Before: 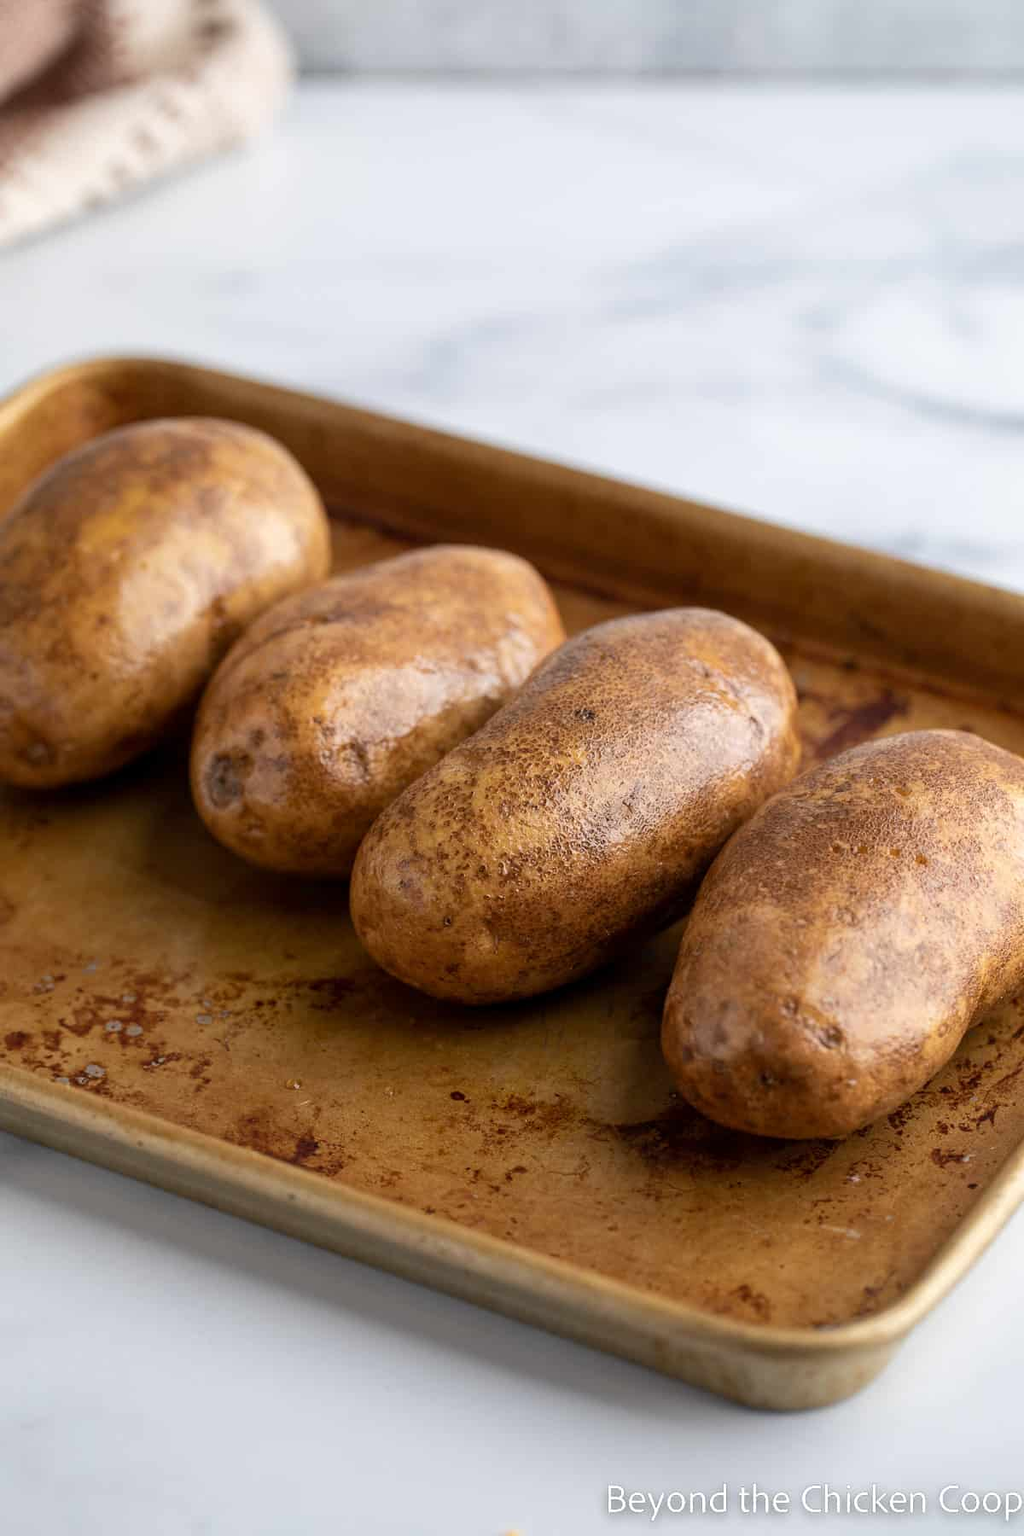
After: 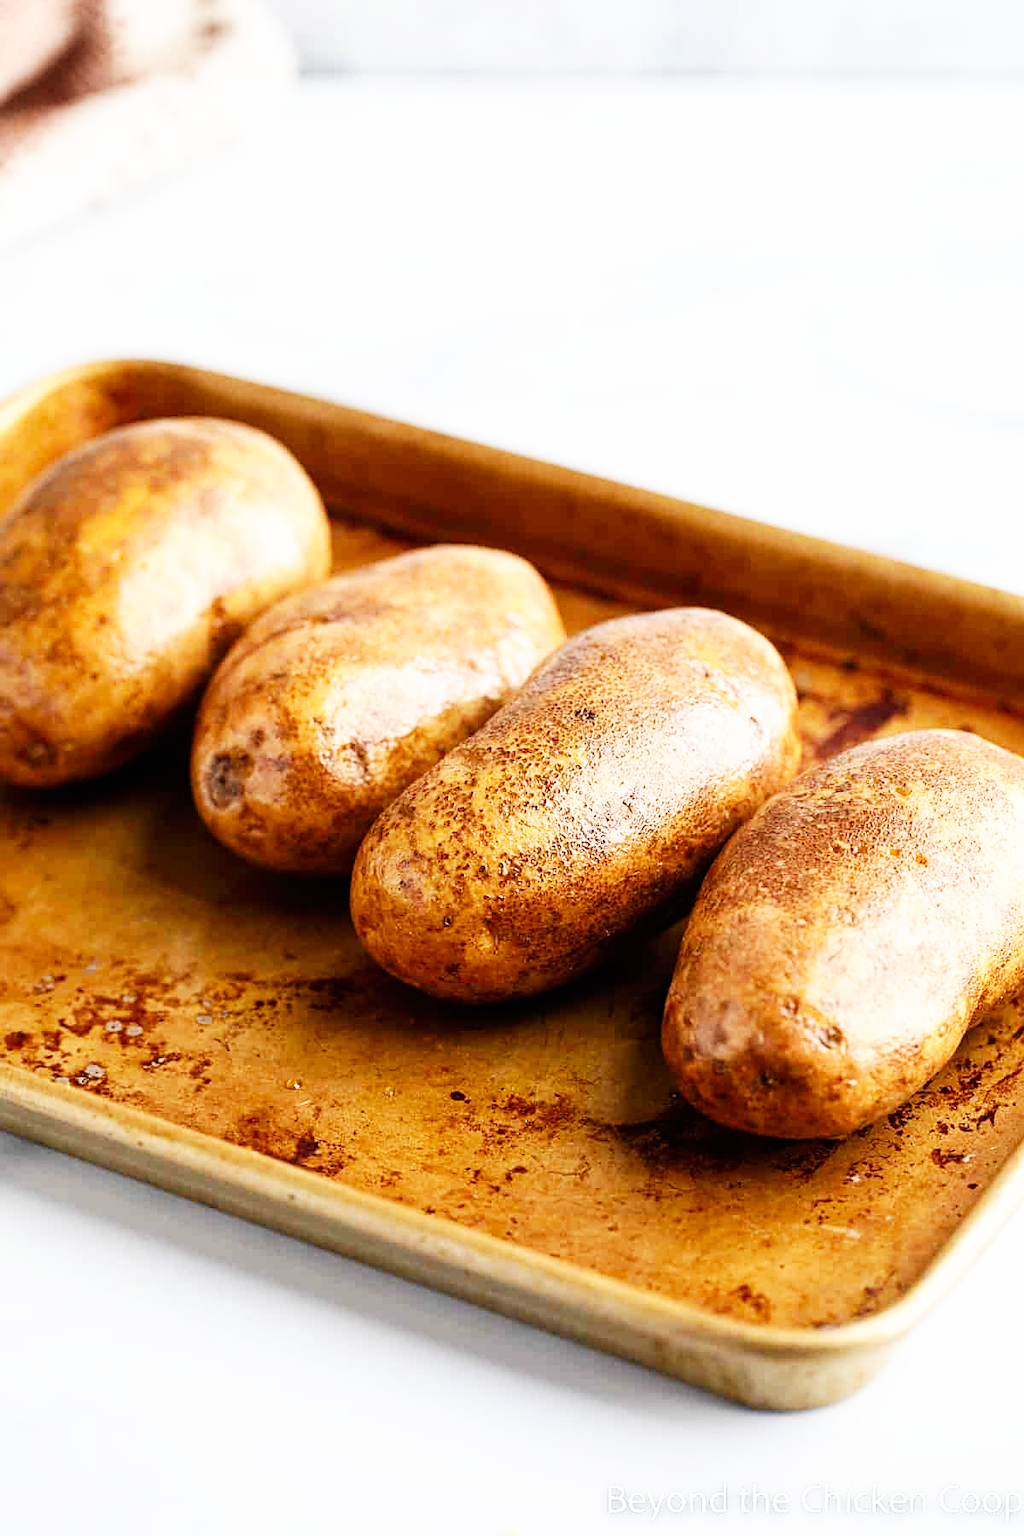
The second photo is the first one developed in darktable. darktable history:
sharpen: radius 2.529, amount 0.323
base curve: curves: ch0 [(0, 0) (0.007, 0.004) (0.027, 0.03) (0.046, 0.07) (0.207, 0.54) (0.442, 0.872) (0.673, 0.972) (1, 1)], preserve colors none
